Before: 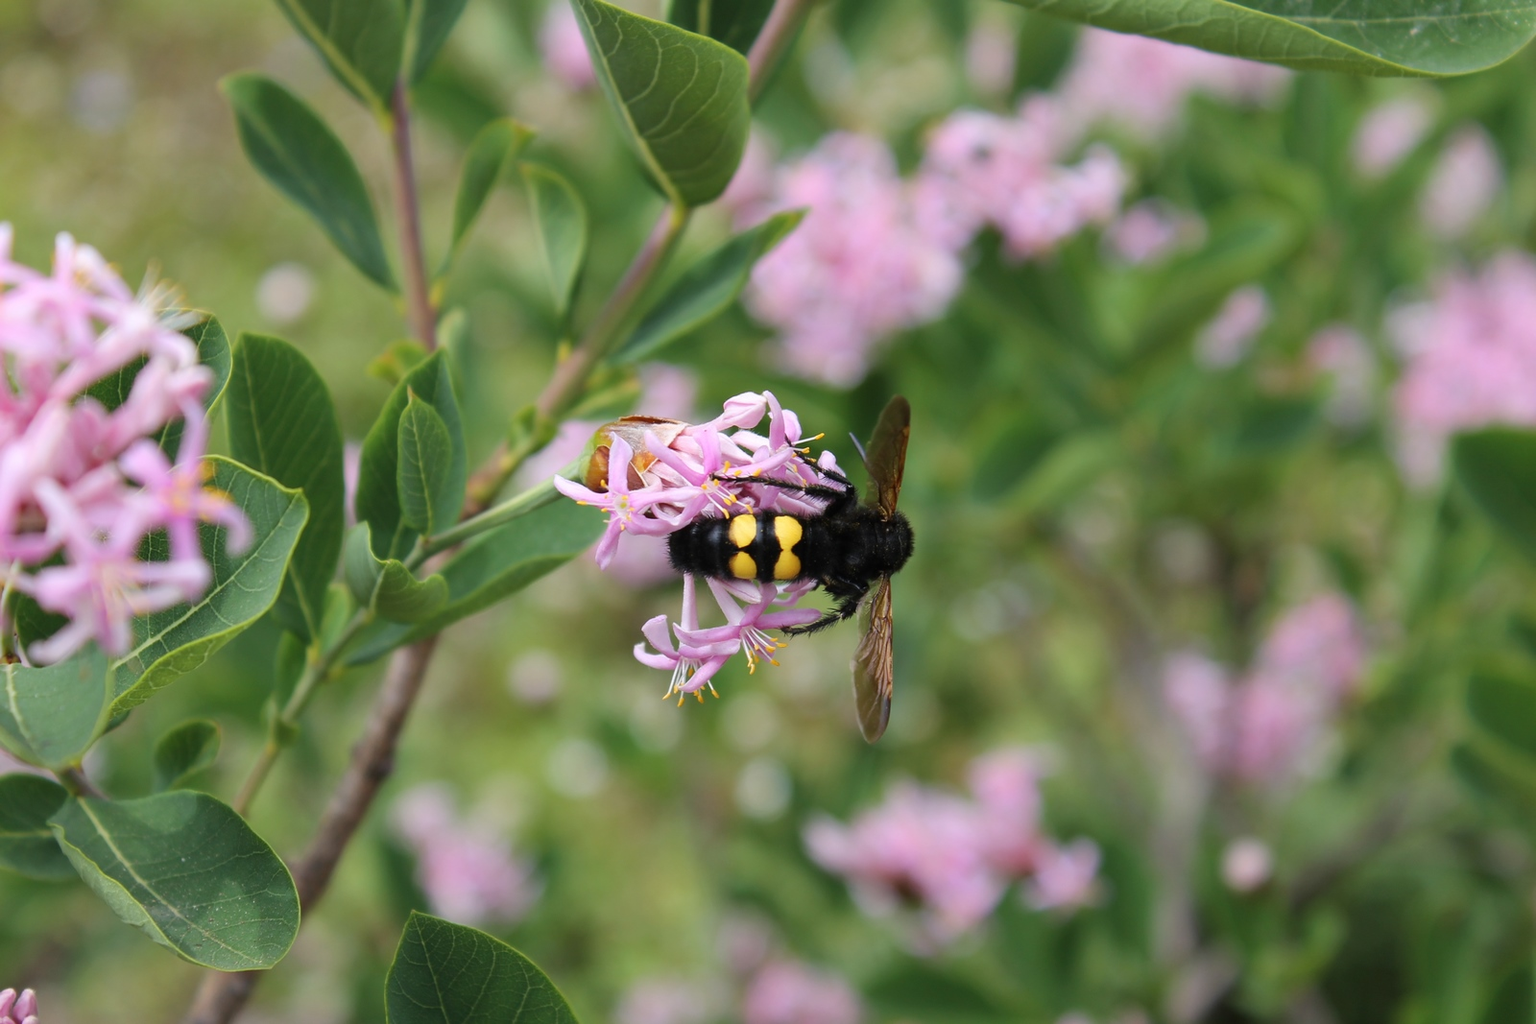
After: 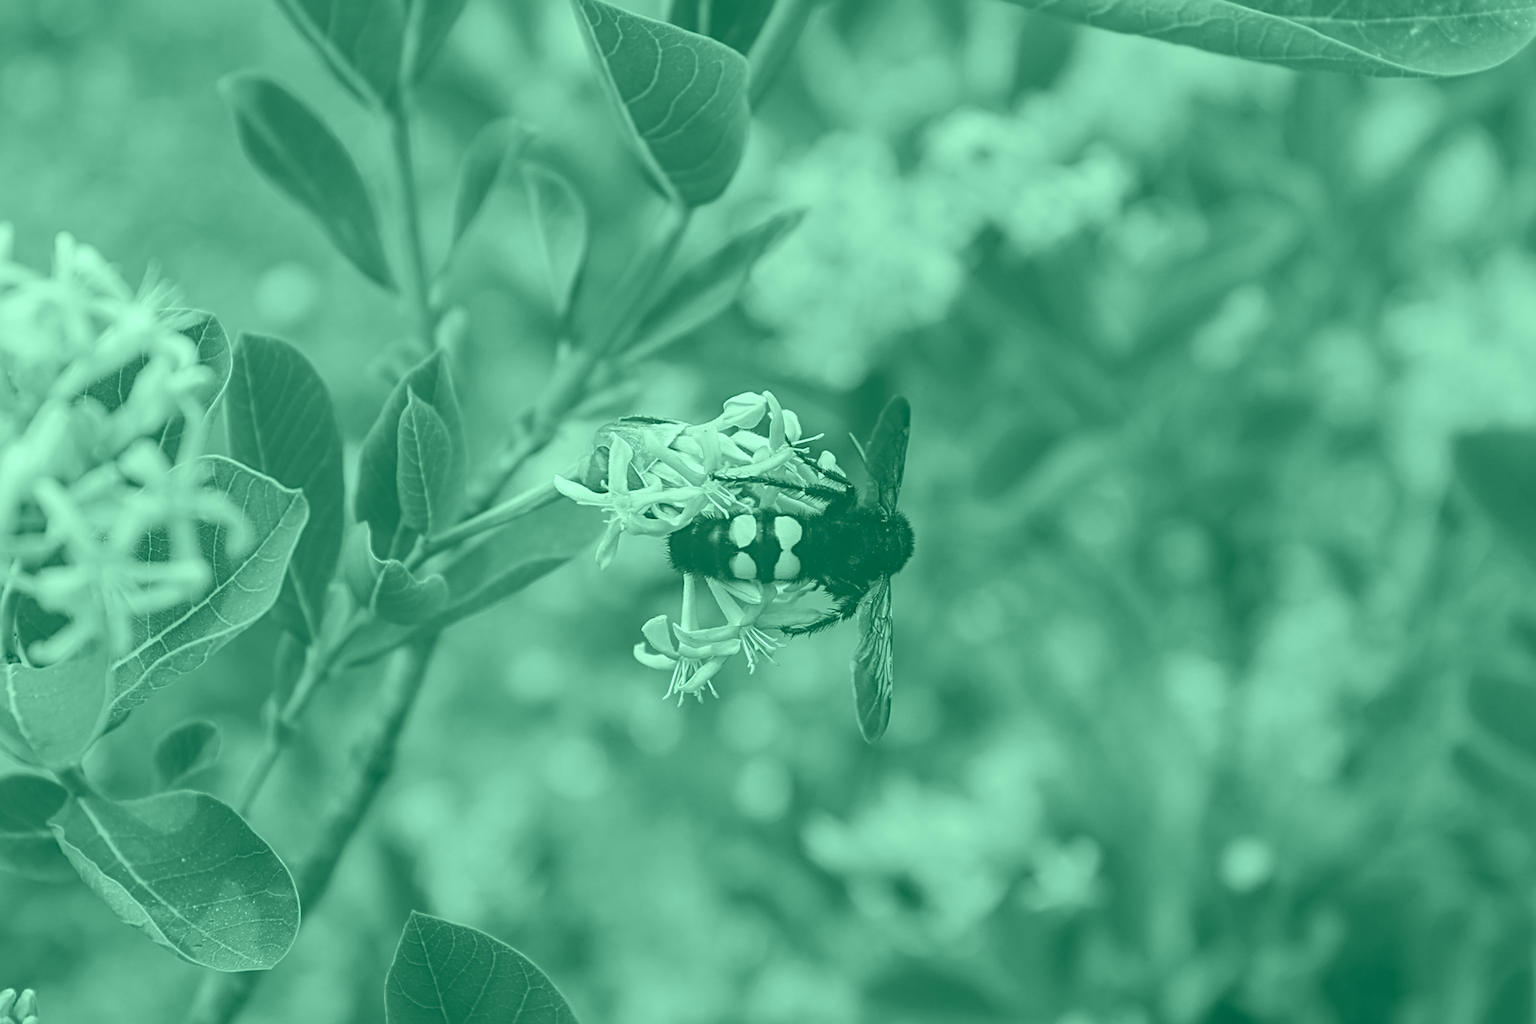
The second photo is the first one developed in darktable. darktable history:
colorize: hue 147.6°, saturation 65%, lightness 21.64%
sharpen: radius 2.767
local contrast: detail 130%
tone equalizer: -8 EV -0.75 EV, -7 EV -0.7 EV, -6 EV -0.6 EV, -5 EV -0.4 EV, -3 EV 0.4 EV, -2 EV 0.6 EV, -1 EV 0.7 EV, +0 EV 0.75 EV, edges refinement/feathering 500, mask exposure compensation -1.57 EV, preserve details no
